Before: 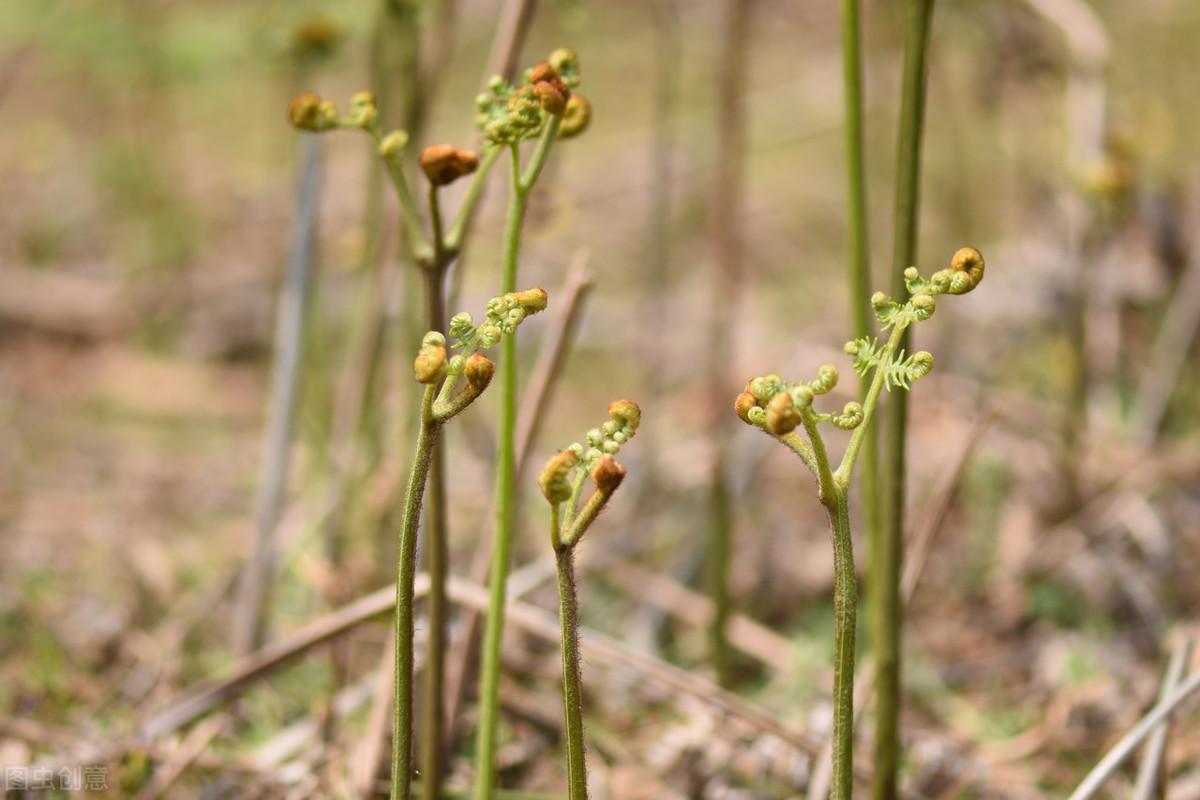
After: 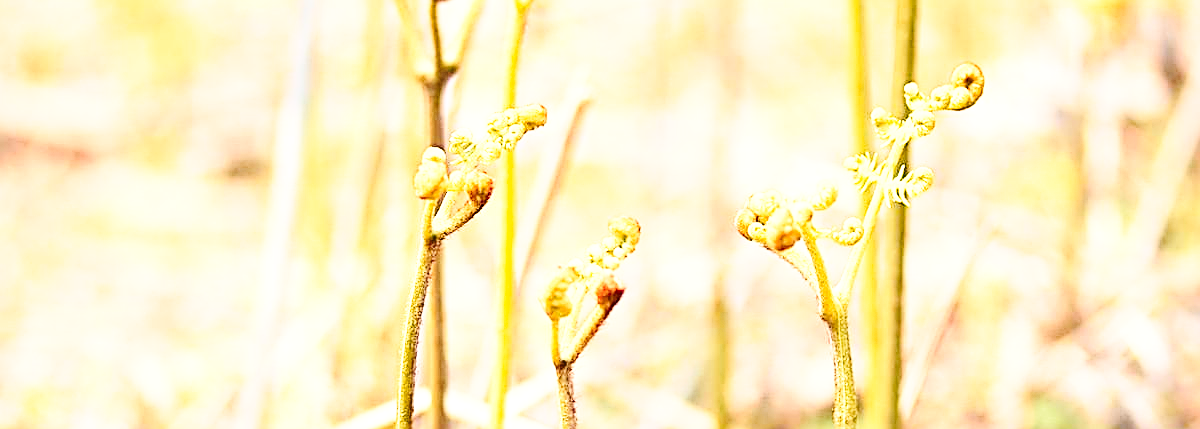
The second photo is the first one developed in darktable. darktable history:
base curve: curves: ch0 [(0, 0) (0.028, 0.03) (0.121, 0.232) (0.46, 0.748) (0.859, 0.968) (1, 1)], preserve colors none
crop and rotate: top 23.126%, bottom 23.208%
contrast brightness saturation: contrast 0.241, brightness 0.09
tone equalizer: on, module defaults
color zones: curves: ch1 [(0.235, 0.558) (0.75, 0.5)]; ch2 [(0.25, 0.462) (0.749, 0.457)]
exposure: black level correction 0, exposure 1.2 EV, compensate highlight preservation false
sharpen: amount 1.007
